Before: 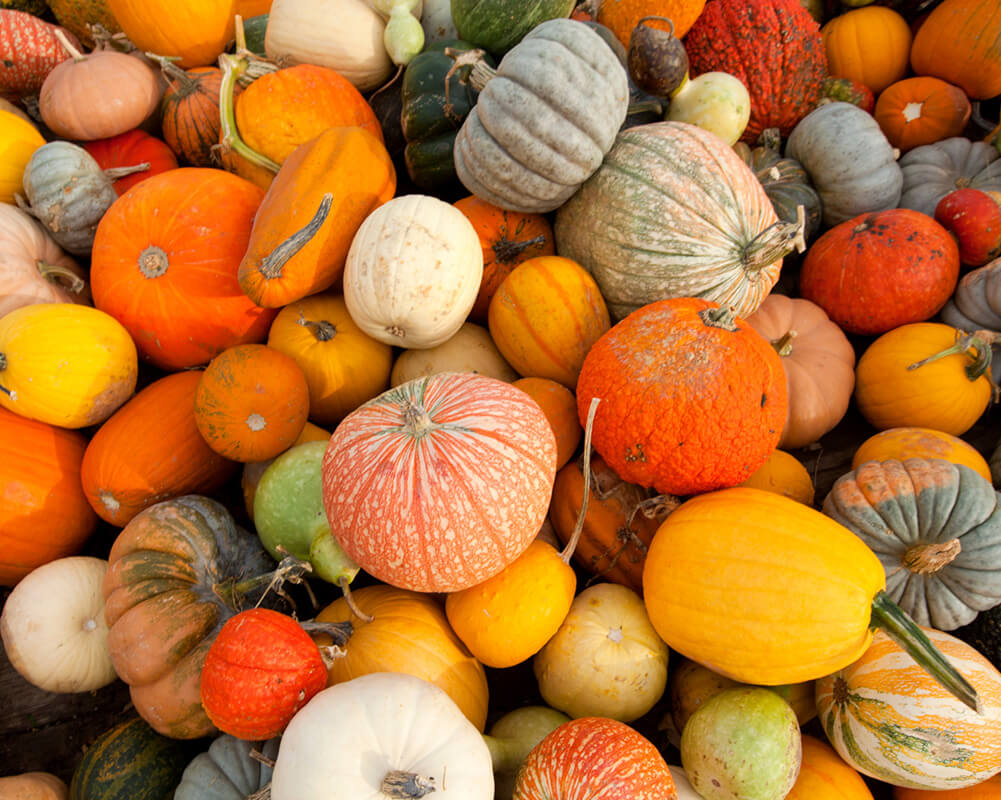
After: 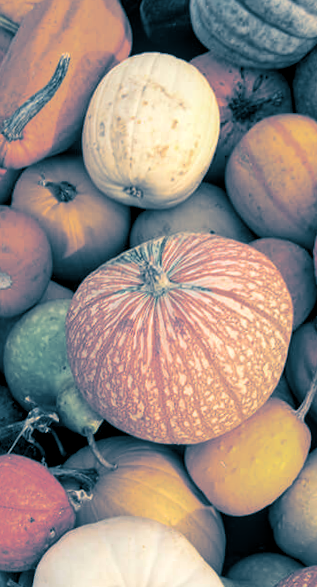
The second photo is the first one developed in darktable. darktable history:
white balance: emerald 1
crop and rotate: left 21.77%, top 18.528%, right 44.676%, bottom 2.997%
local contrast: on, module defaults
rotate and perspective: rotation 0.062°, lens shift (vertical) 0.115, lens shift (horizontal) -0.133, crop left 0.047, crop right 0.94, crop top 0.061, crop bottom 0.94
split-toning: shadows › hue 212.4°, balance -70
